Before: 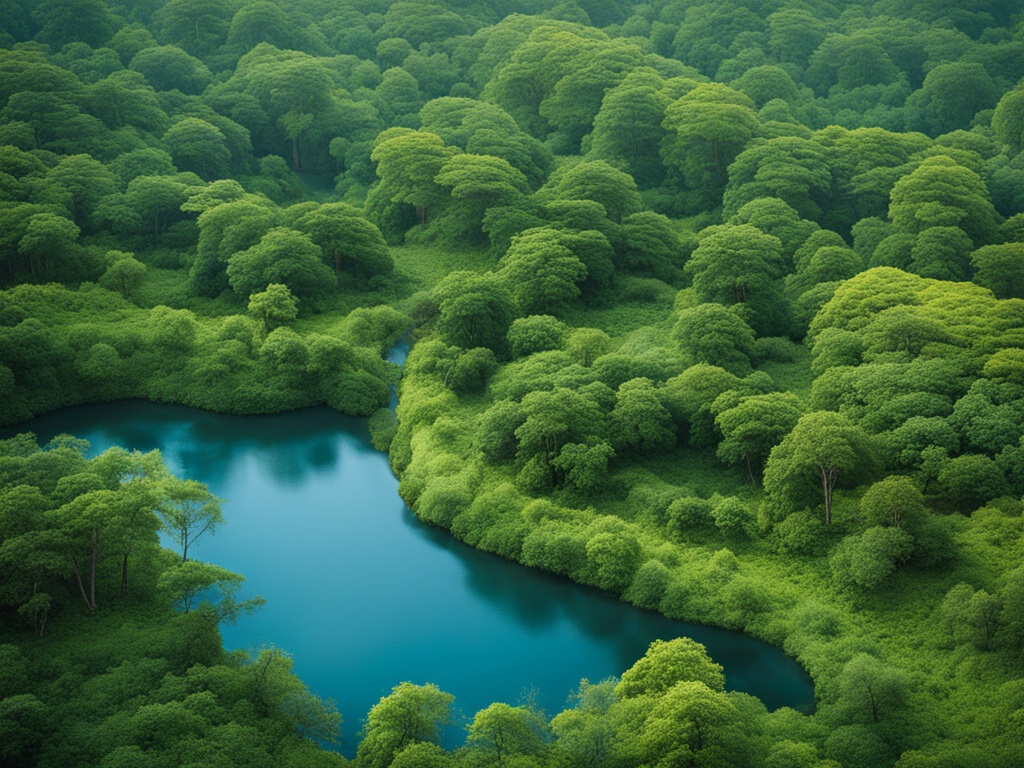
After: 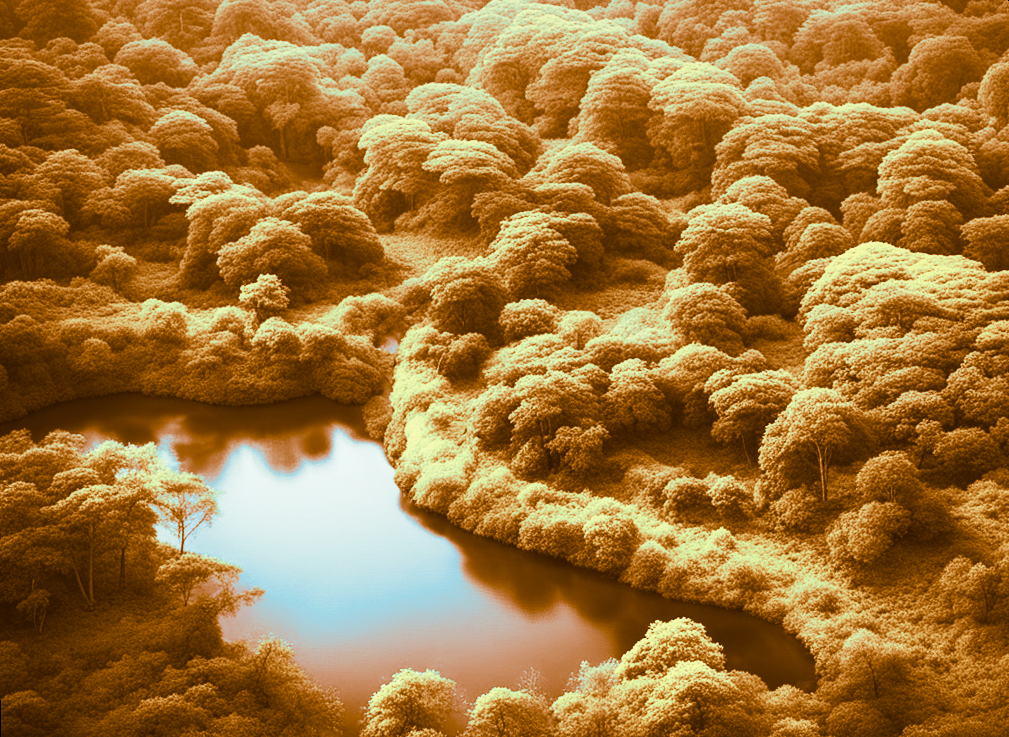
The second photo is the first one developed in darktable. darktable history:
rotate and perspective: rotation -1.42°, crop left 0.016, crop right 0.984, crop top 0.035, crop bottom 0.965
contrast brightness saturation: contrast 0.57, brightness 0.57, saturation -0.34
split-toning: shadows › hue 26°, shadows › saturation 0.92, highlights › hue 40°, highlights › saturation 0.92, balance -63, compress 0%
